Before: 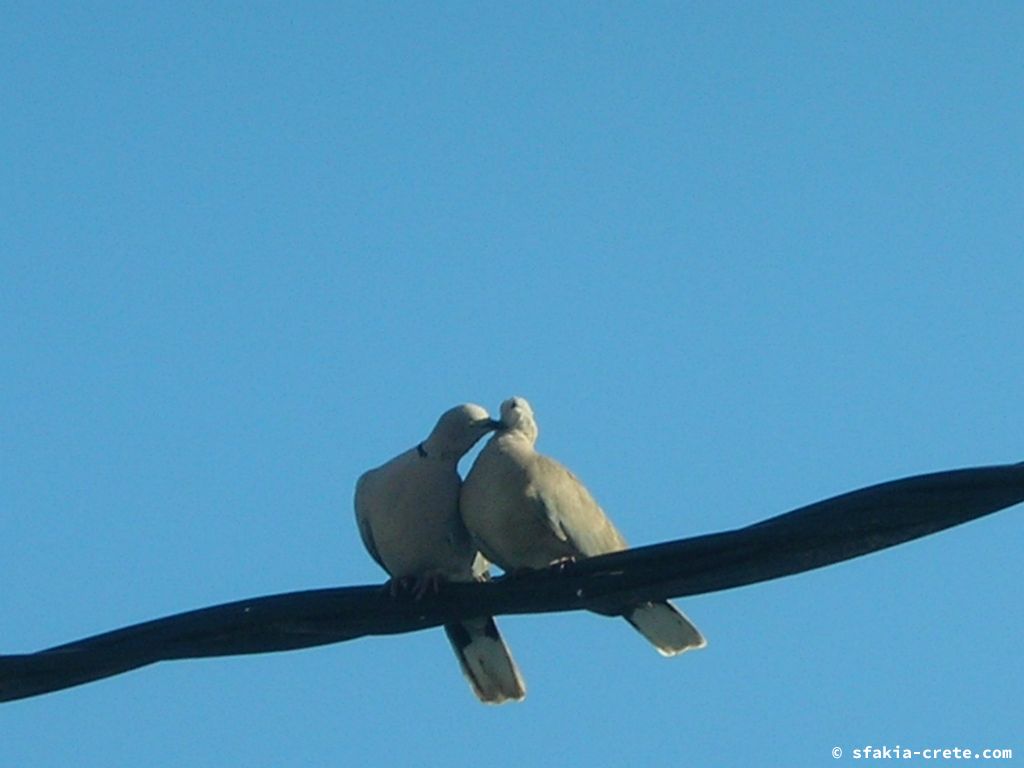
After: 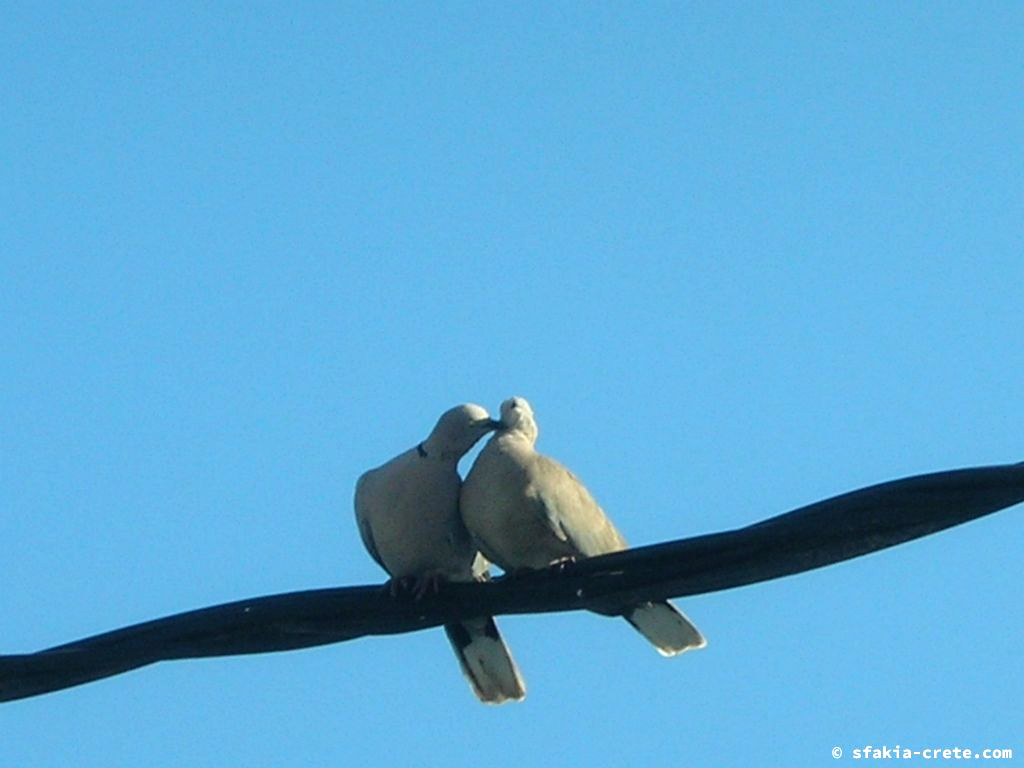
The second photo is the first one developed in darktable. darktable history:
tone equalizer: -8 EV -0.454 EV, -7 EV -0.42 EV, -6 EV -0.364 EV, -5 EV -0.21 EV, -3 EV 0.253 EV, -2 EV 0.328 EV, -1 EV 0.382 EV, +0 EV 0.394 EV
